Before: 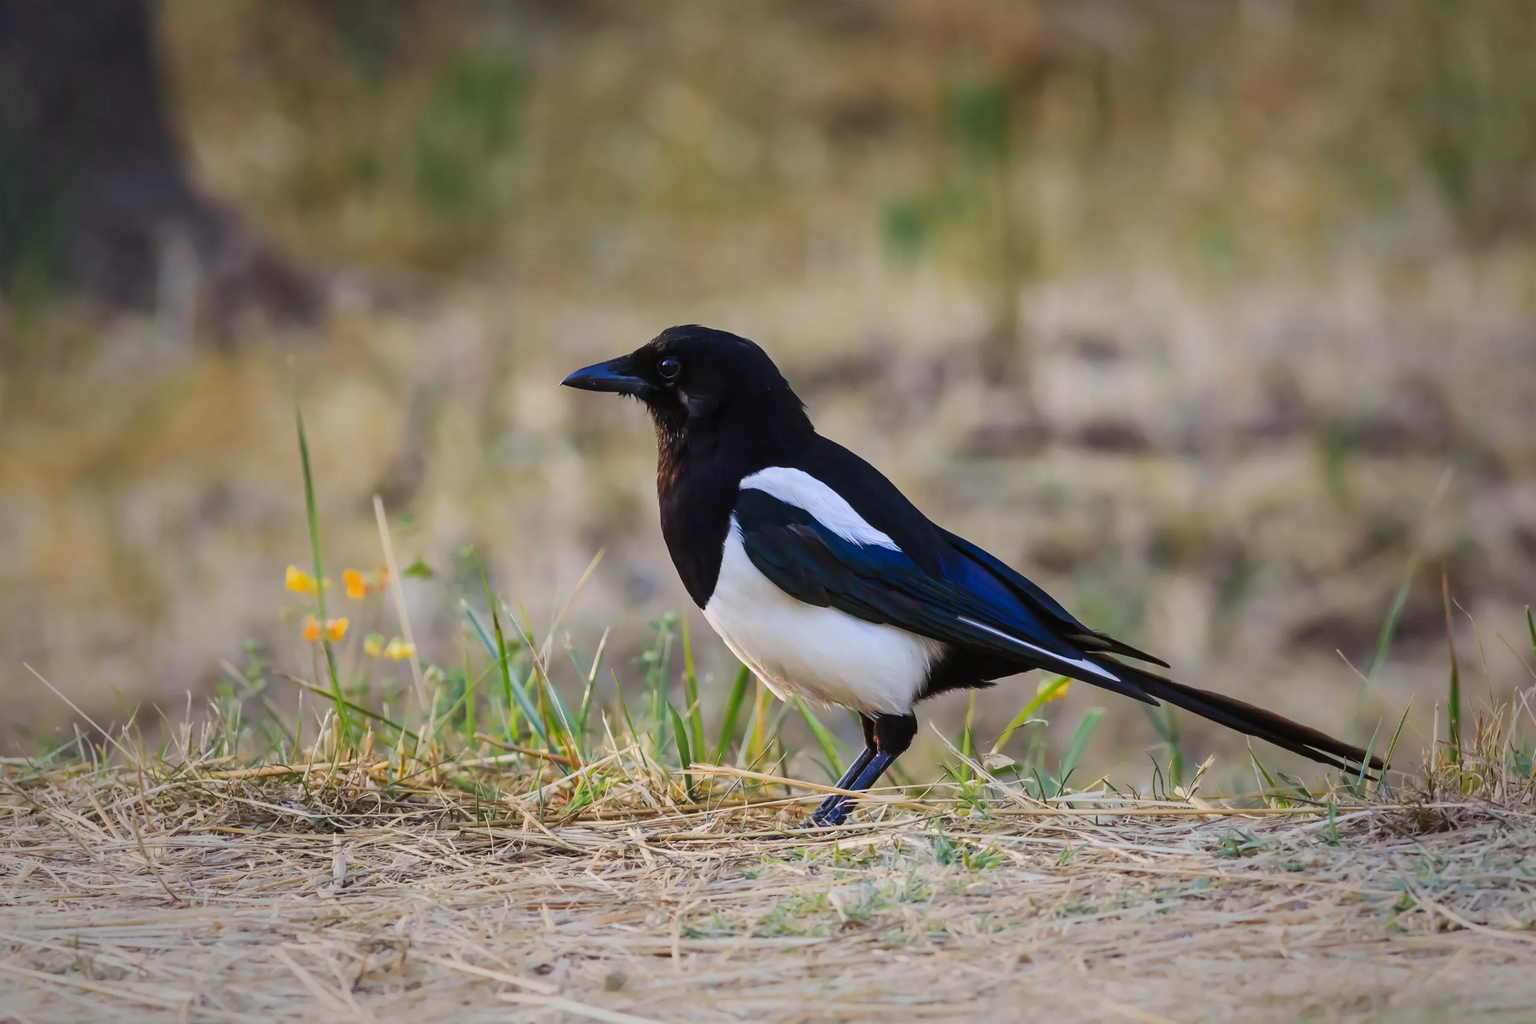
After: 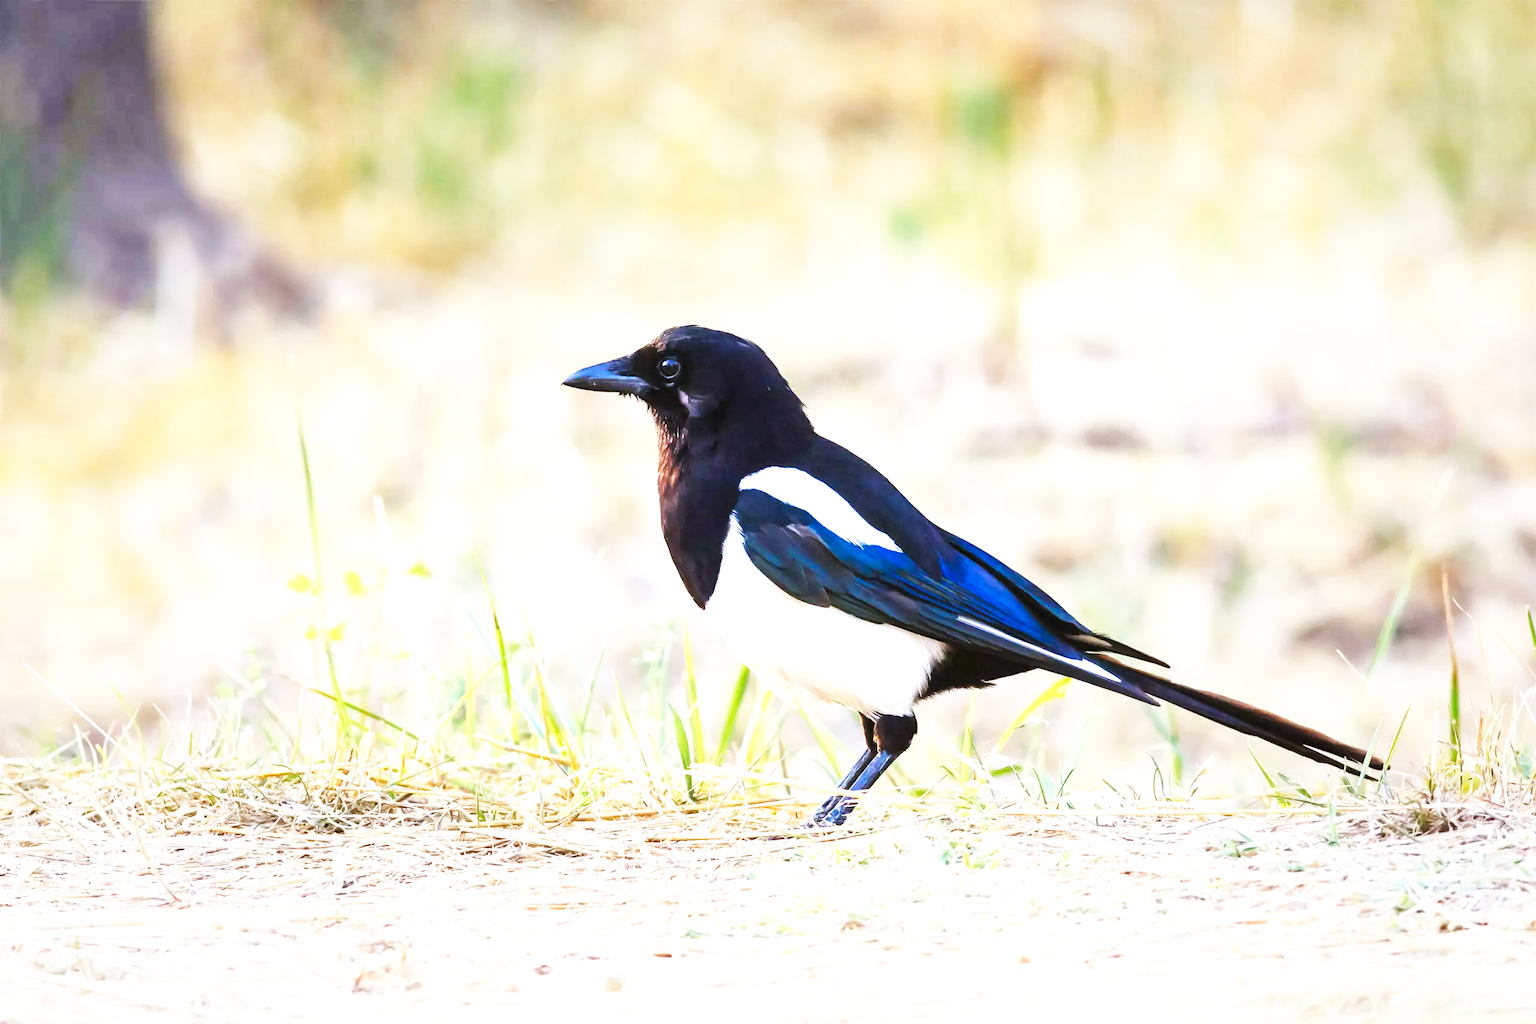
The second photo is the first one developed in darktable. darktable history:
base curve: curves: ch0 [(0, 0.003) (0.001, 0.002) (0.006, 0.004) (0.02, 0.022) (0.048, 0.086) (0.094, 0.234) (0.162, 0.431) (0.258, 0.629) (0.385, 0.8) (0.548, 0.918) (0.751, 0.988) (1, 1)], preserve colors none
exposure: black level correction 0, exposure 1.5 EV, compensate highlight preservation false
